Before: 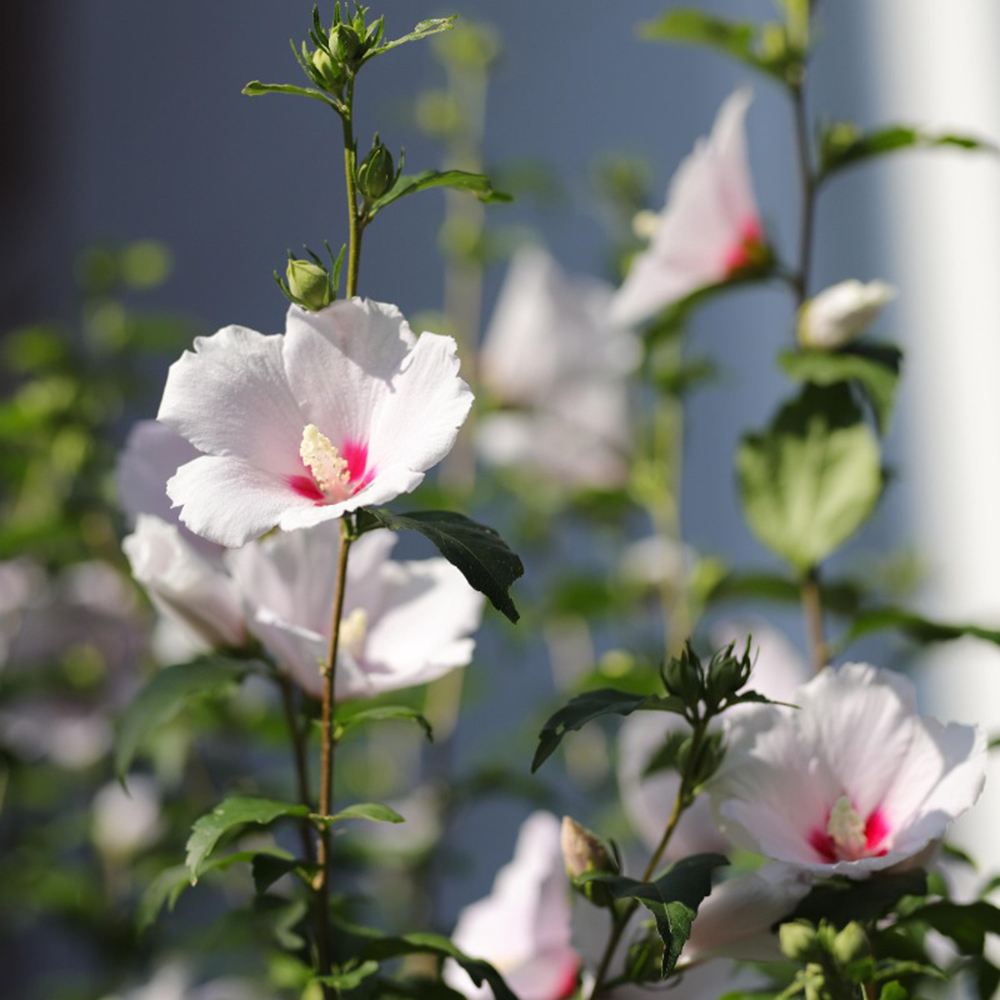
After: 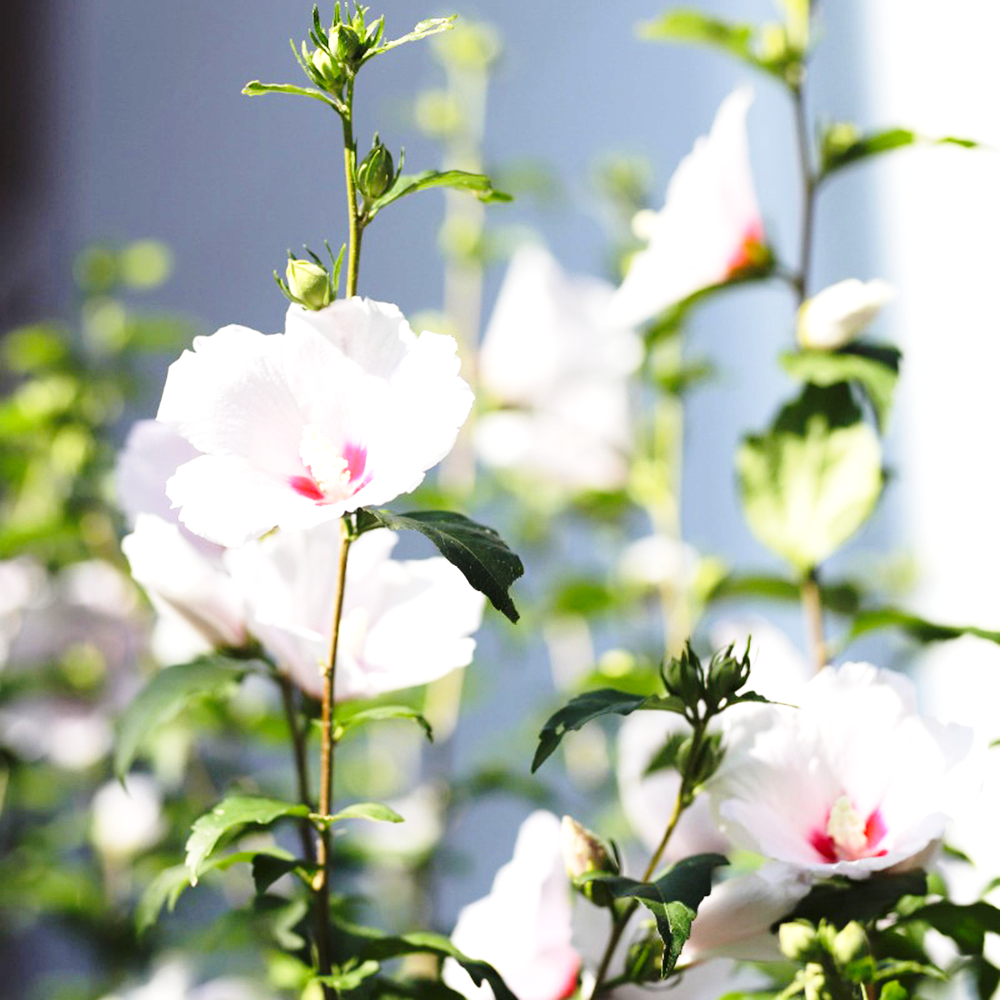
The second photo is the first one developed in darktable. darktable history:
base curve: curves: ch0 [(0, 0) (0.028, 0.03) (0.121, 0.232) (0.46, 0.748) (0.859, 0.968) (1, 1)], preserve colors none
contrast brightness saturation: saturation -0.068
exposure: black level correction 0.001, exposure 1 EV, compensate highlight preservation false
